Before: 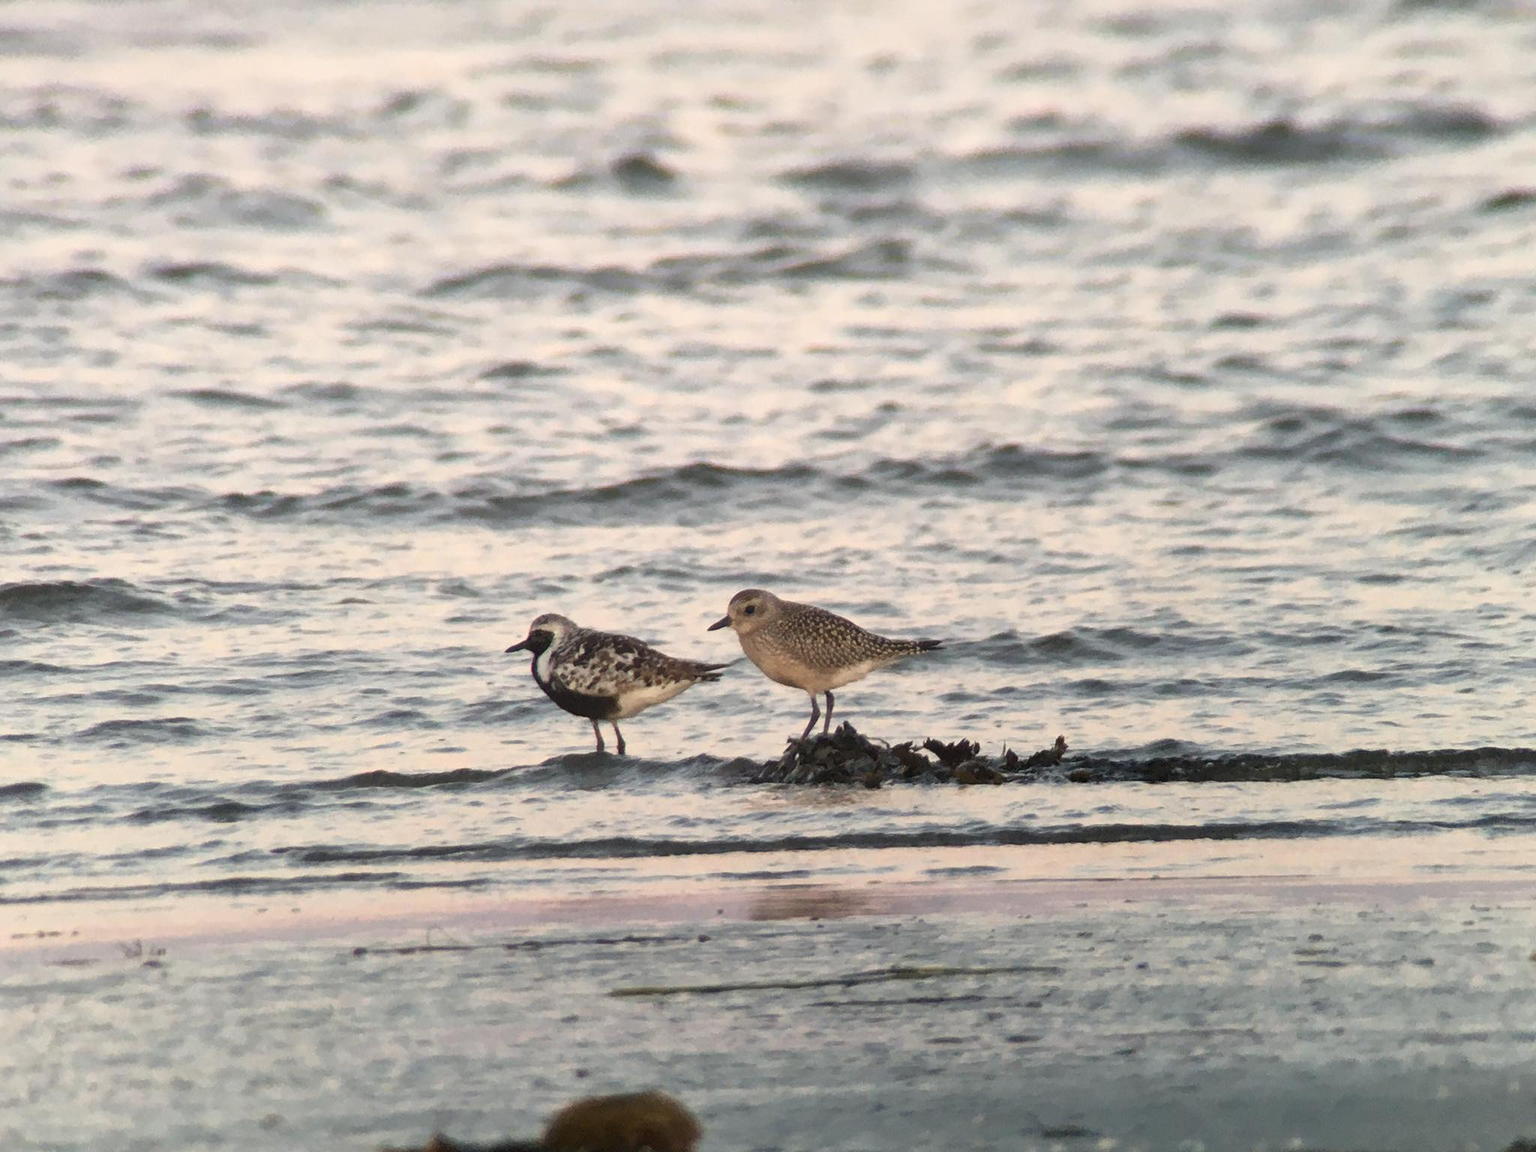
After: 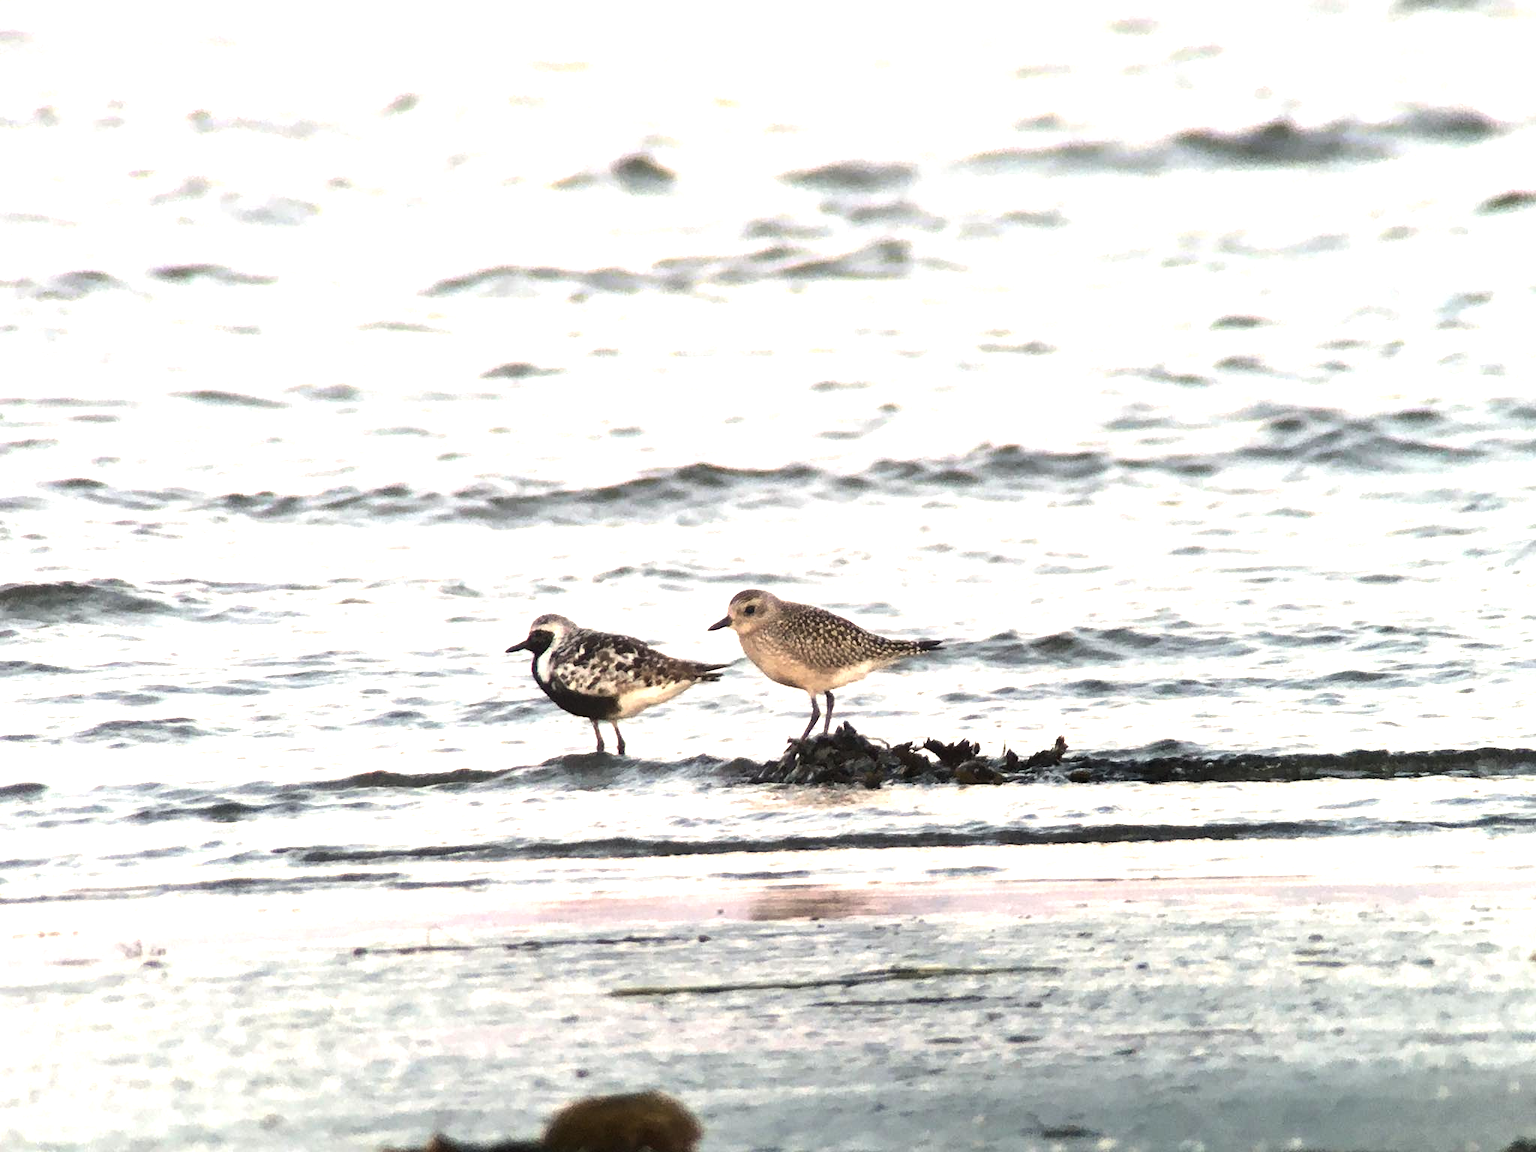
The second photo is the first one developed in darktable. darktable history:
tone equalizer: -8 EV -0.723 EV, -7 EV -0.688 EV, -6 EV -0.62 EV, -5 EV -0.42 EV, -3 EV 0.403 EV, -2 EV 0.6 EV, -1 EV 0.682 EV, +0 EV 0.773 EV, edges refinement/feathering 500, mask exposure compensation -1.57 EV, preserve details no
exposure: exposure 0.6 EV, compensate exposure bias true, compensate highlight preservation false
